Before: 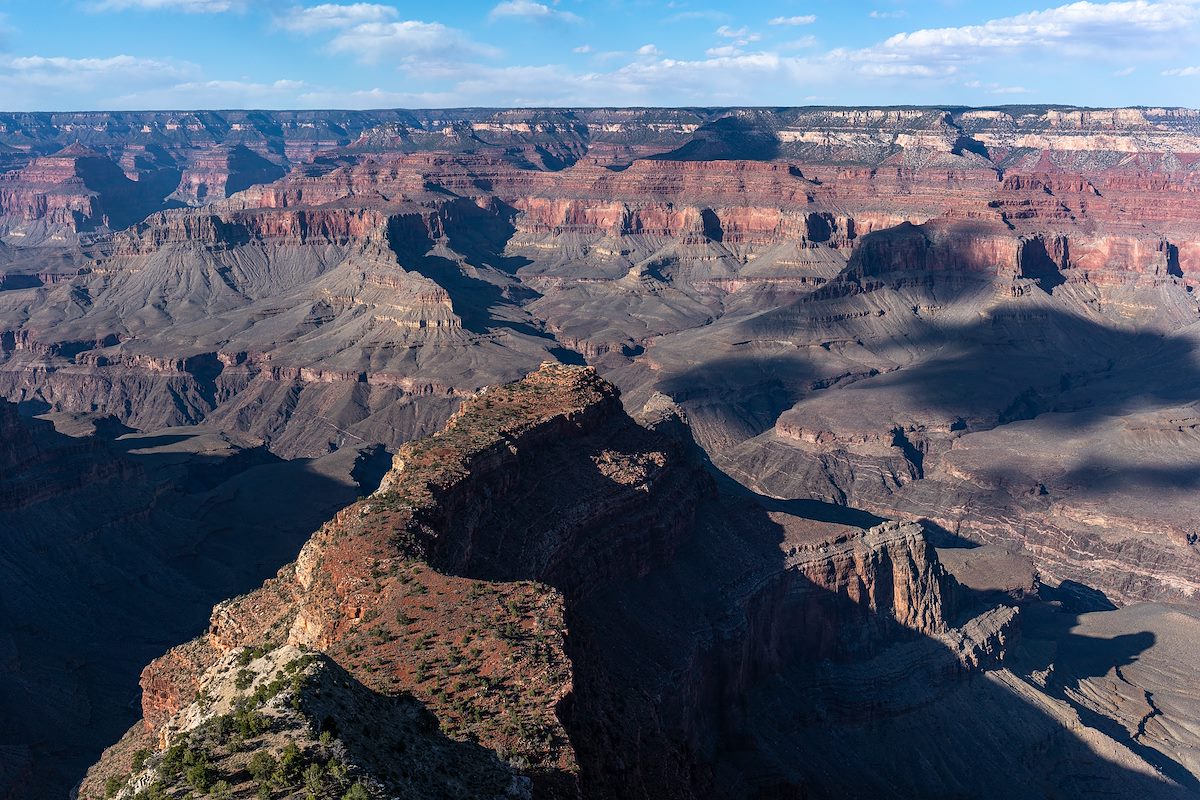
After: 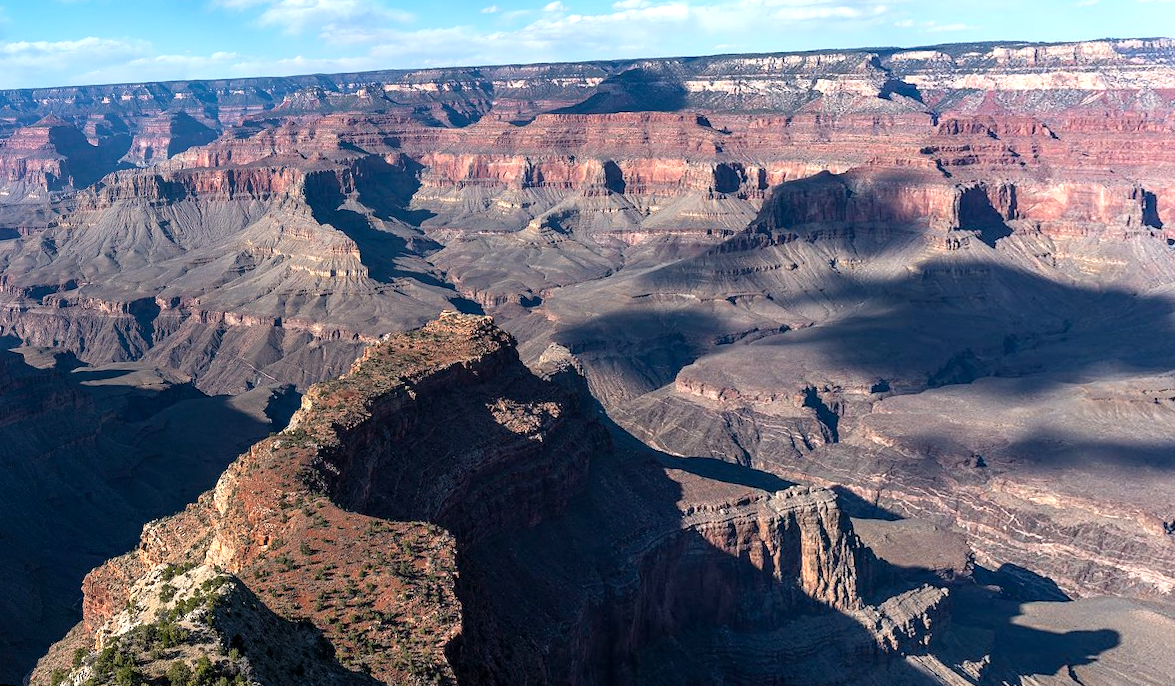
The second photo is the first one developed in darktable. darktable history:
exposure: black level correction 0.001, exposure 0.5 EV, compensate exposure bias true, compensate highlight preservation false
rotate and perspective: rotation 1.69°, lens shift (vertical) -0.023, lens shift (horizontal) -0.291, crop left 0.025, crop right 0.988, crop top 0.092, crop bottom 0.842
